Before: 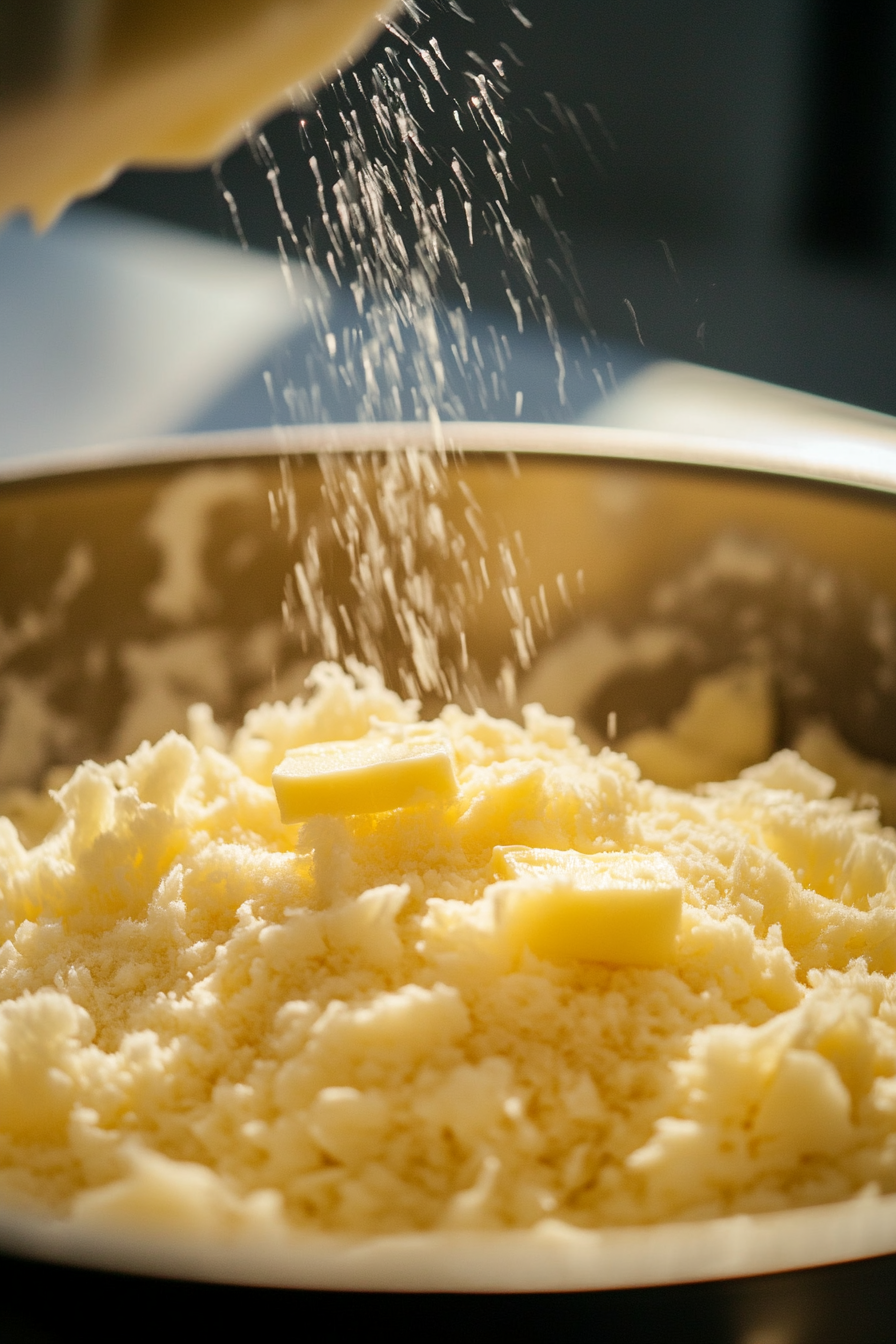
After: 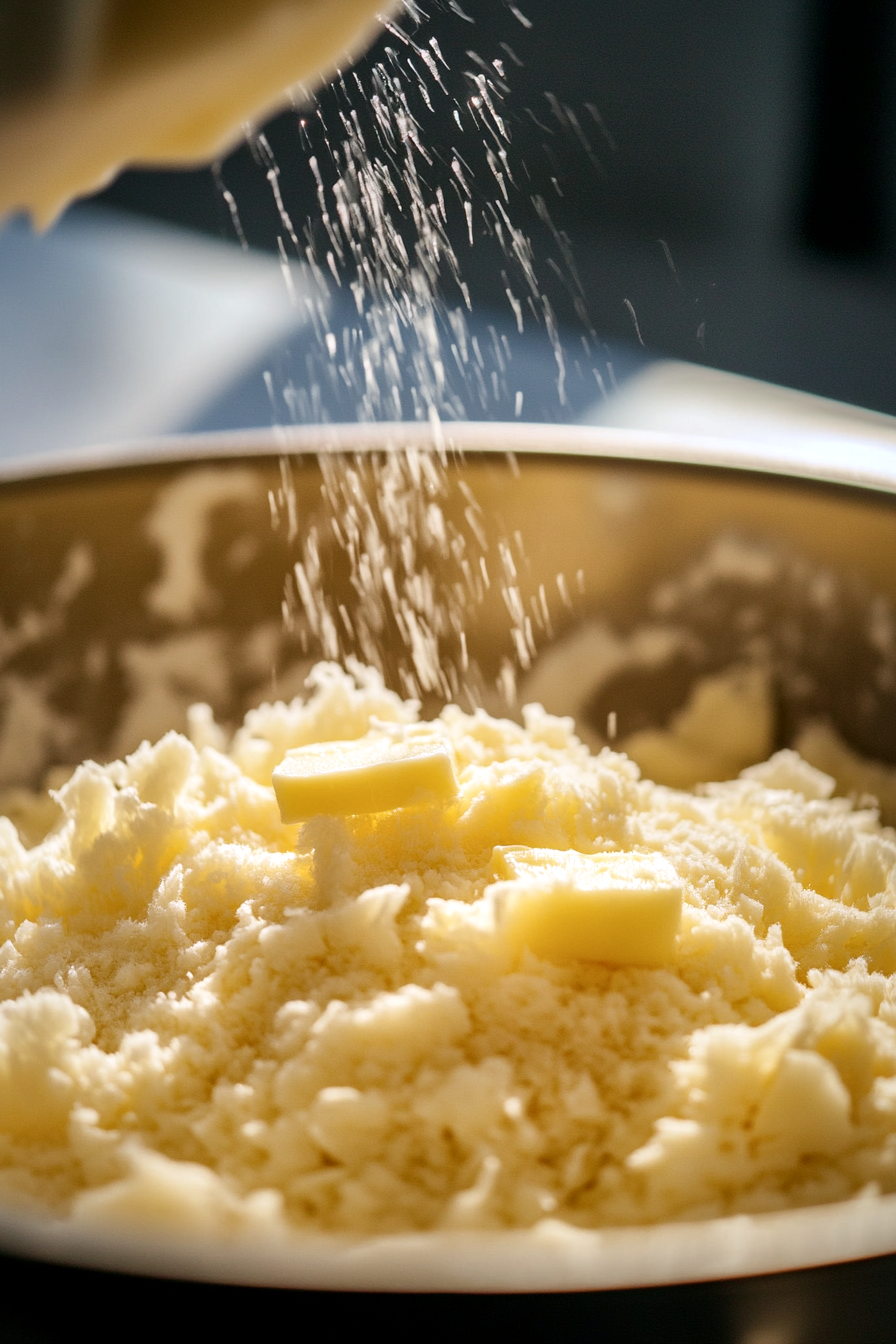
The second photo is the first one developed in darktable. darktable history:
color calibration: illuminant as shot in camera, x 0.358, y 0.373, temperature 4628.91 K
local contrast: mode bilateral grid, contrast 19, coarseness 50, detail 141%, midtone range 0.2
